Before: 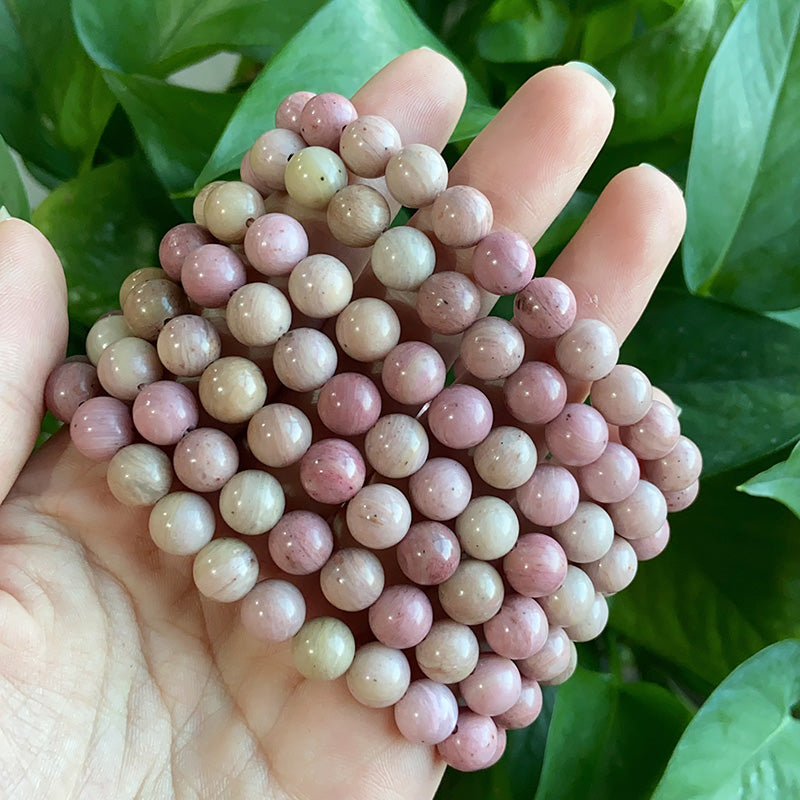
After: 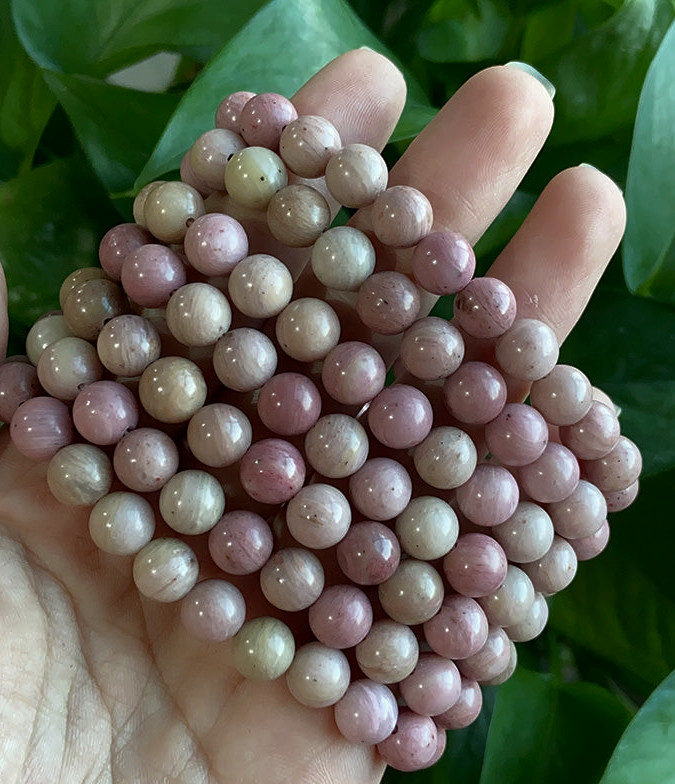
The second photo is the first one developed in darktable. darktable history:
crop: left 7.598%, right 7.873%
exposure: black level correction 0.002, compensate highlight preservation false
rgb curve: curves: ch0 [(0, 0) (0.415, 0.237) (1, 1)]
